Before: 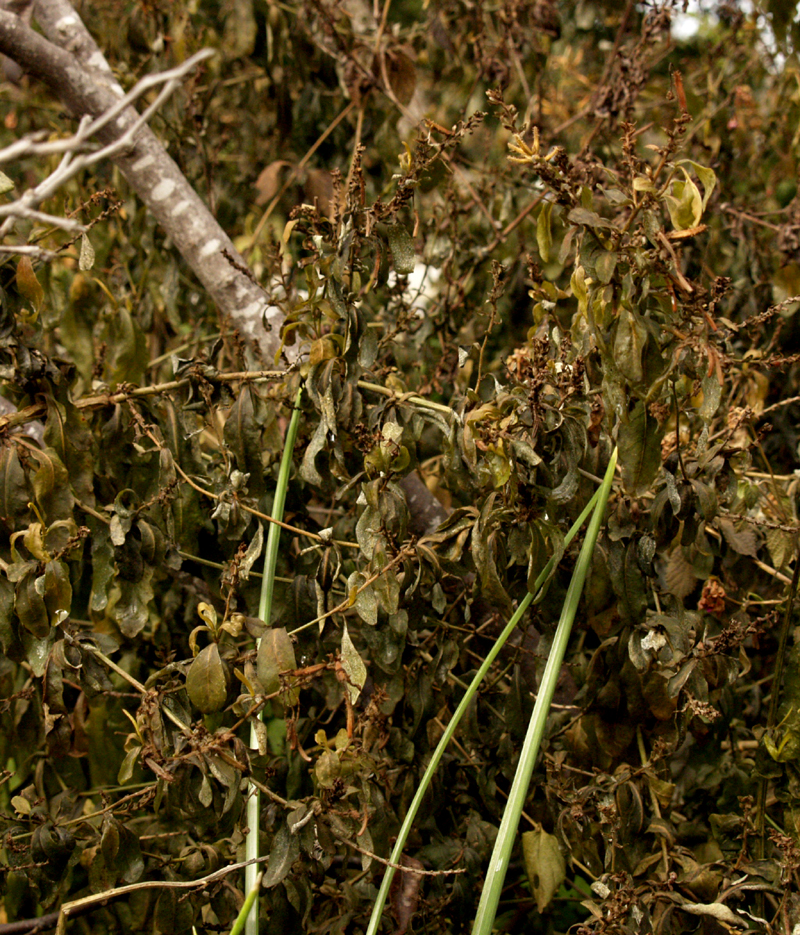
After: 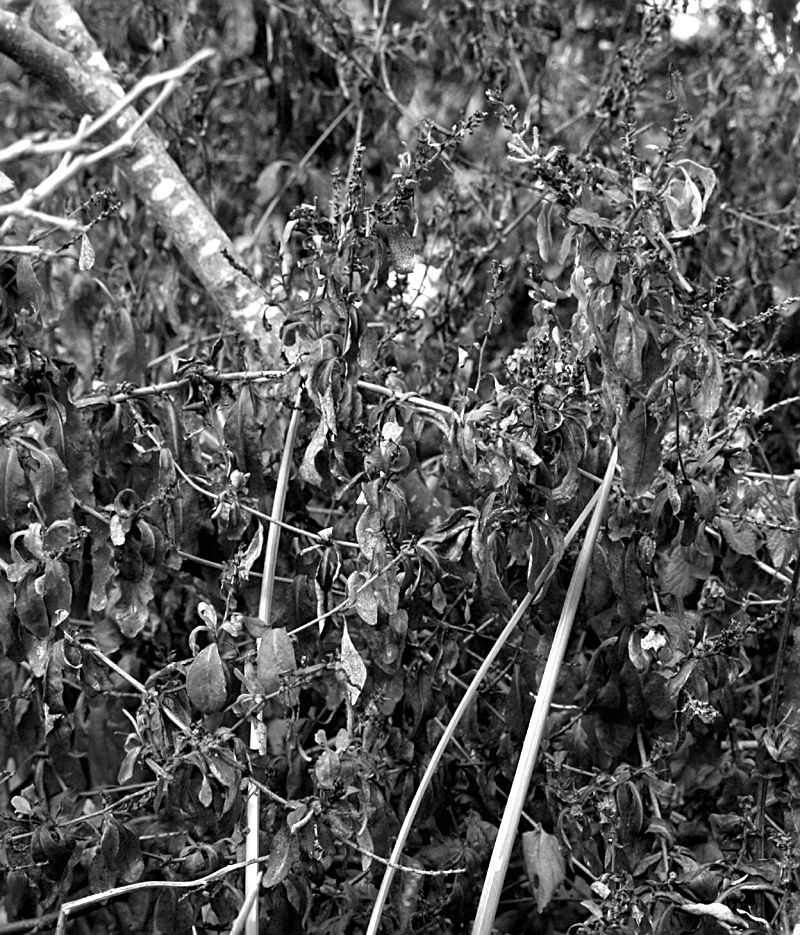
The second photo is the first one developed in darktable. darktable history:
exposure: black level correction 0, exposure 0.7 EV, compensate exposure bias true, compensate highlight preservation false
sharpen: on, module defaults
monochrome: a 16.06, b 15.48, size 1
